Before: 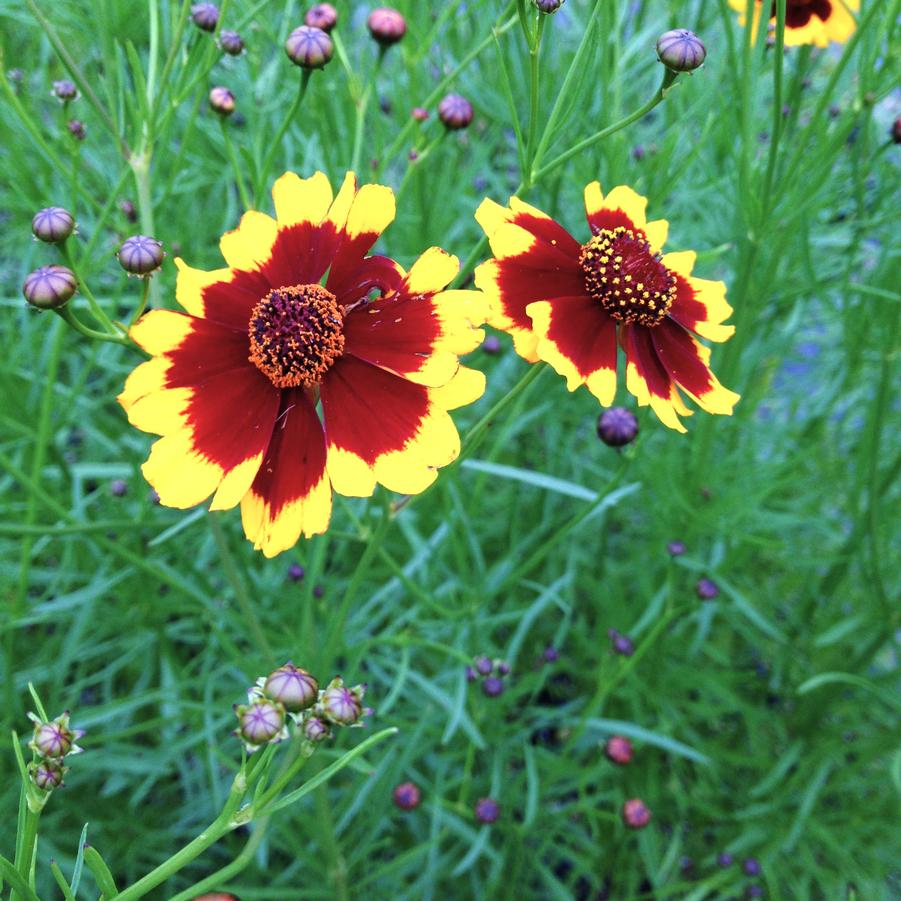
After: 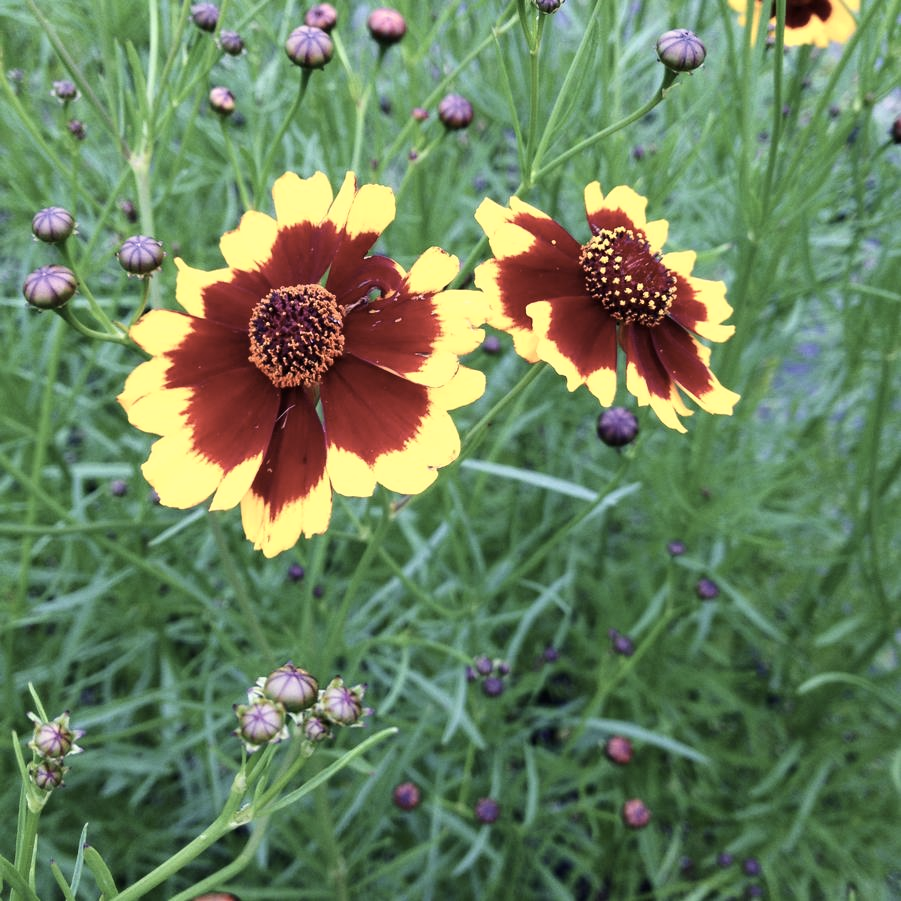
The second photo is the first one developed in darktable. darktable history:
color correction: highlights a* 5.55, highlights b* 5.16, saturation 0.68
contrast brightness saturation: contrast 0.138
